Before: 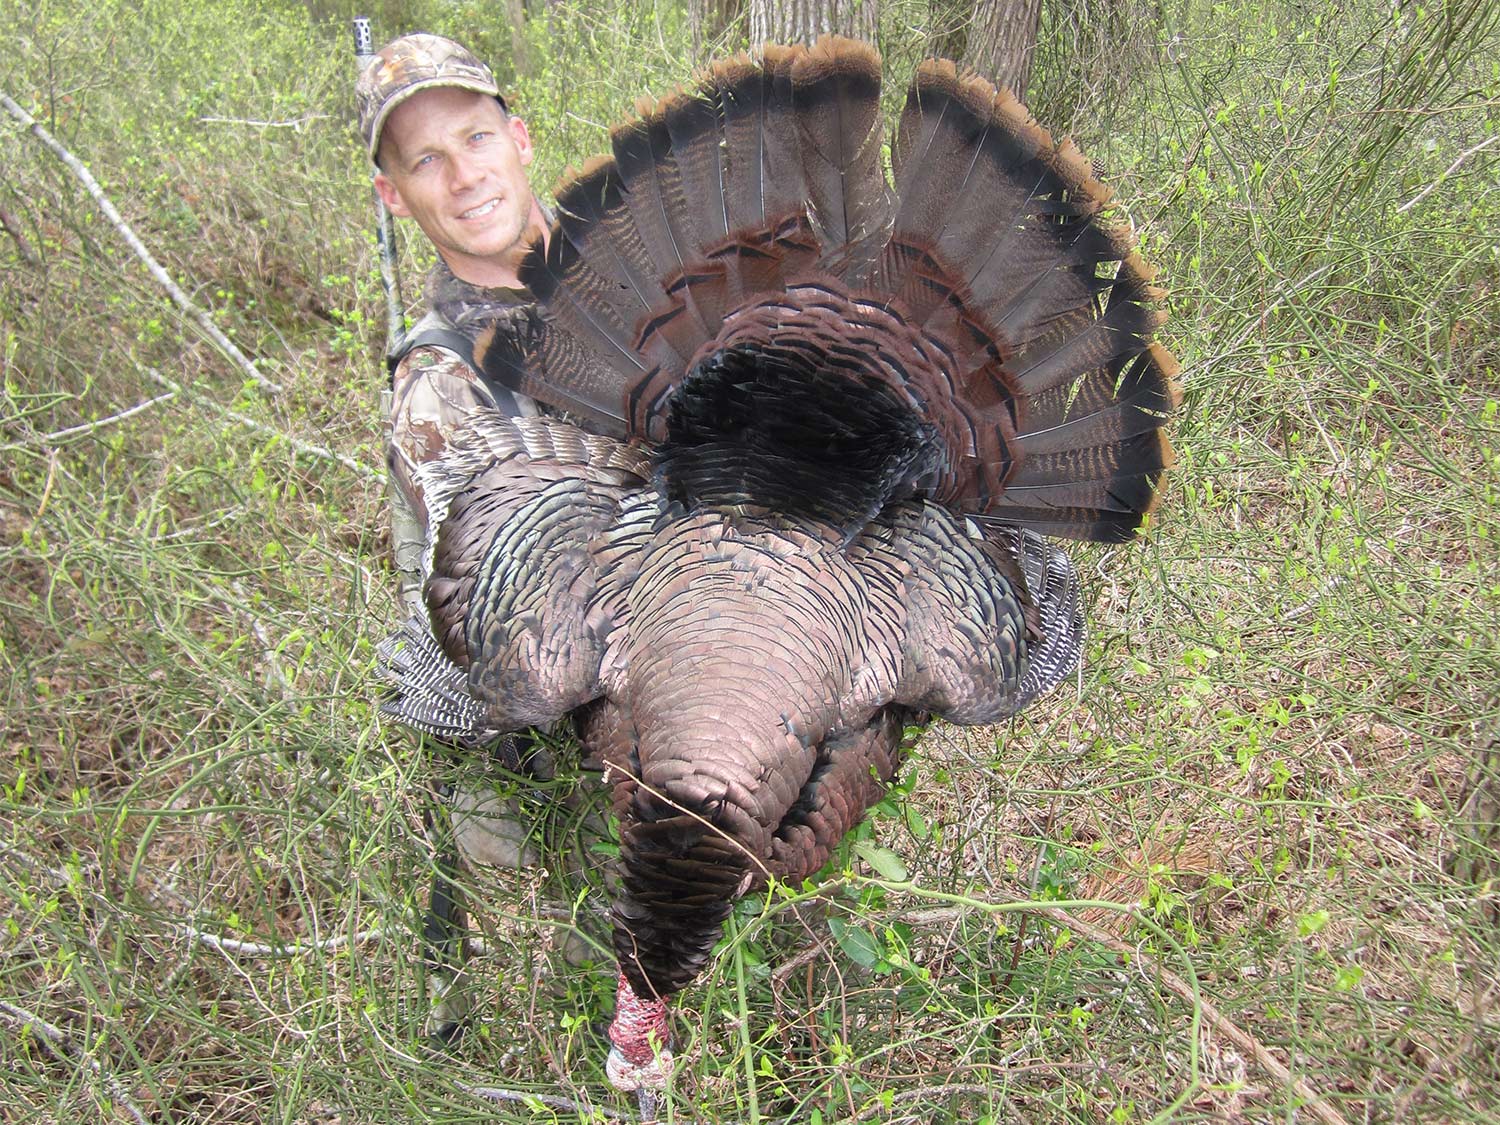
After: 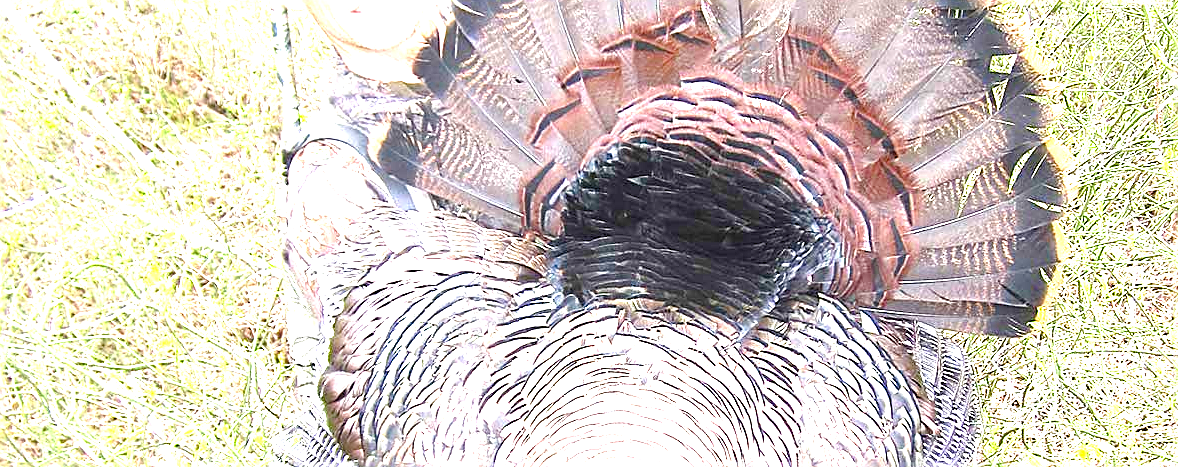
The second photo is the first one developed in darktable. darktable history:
sharpen: amount 0.901
exposure: exposure 2.25 EV, compensate highlight preservation false
color balance rgb: perceptual saturation grading › global saturation 35%, perceptual saturation grading › highlights -30%, perceptual saturation grading › shadows 35%, perceptual brilliance grading › global brilliance 3%, perceptual brilliance grading › highlights -3%, perceptual brilliance grading › shadows 3%
crop: left 7.036%, top 18.398%, right 14.379%, bottom 40.043%
